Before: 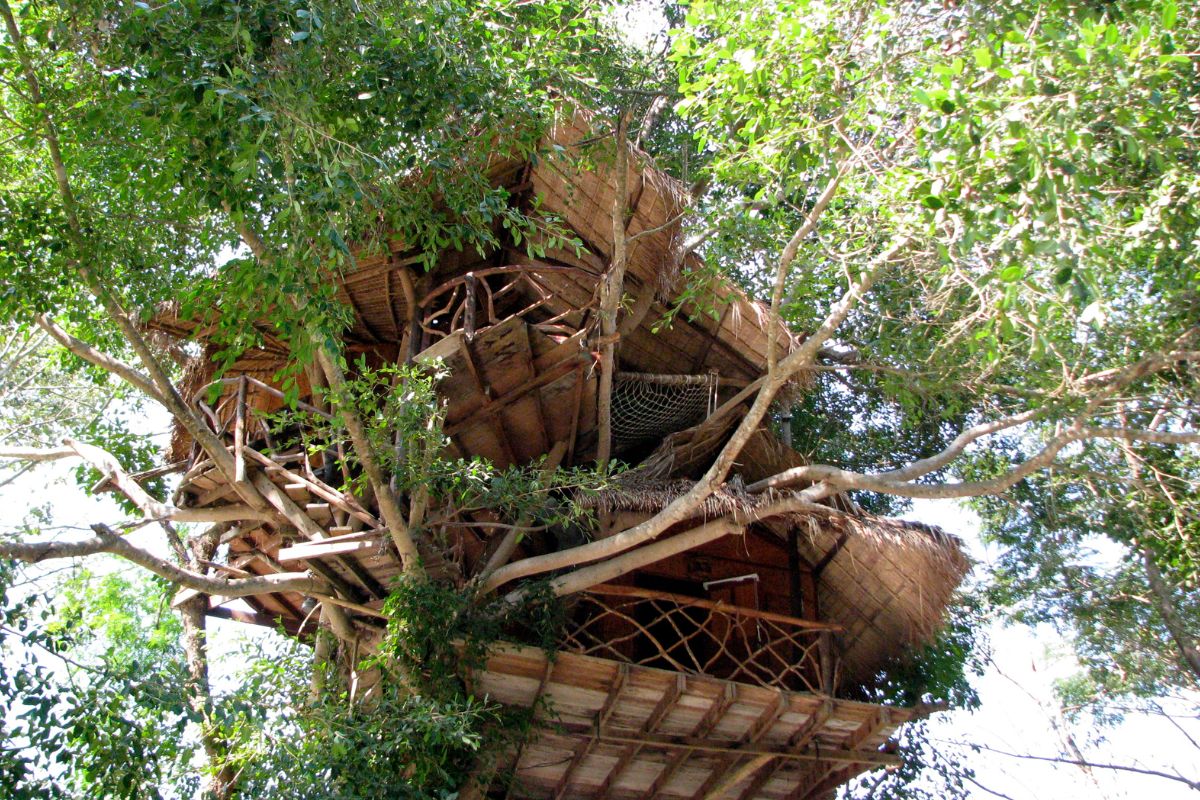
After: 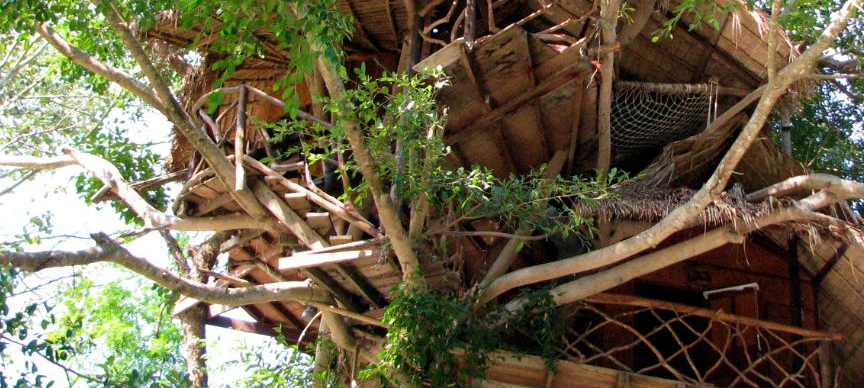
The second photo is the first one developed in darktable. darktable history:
crop: top 36.498%, right 27.964%, bottom 14.995%
velvia: on, module defaults
